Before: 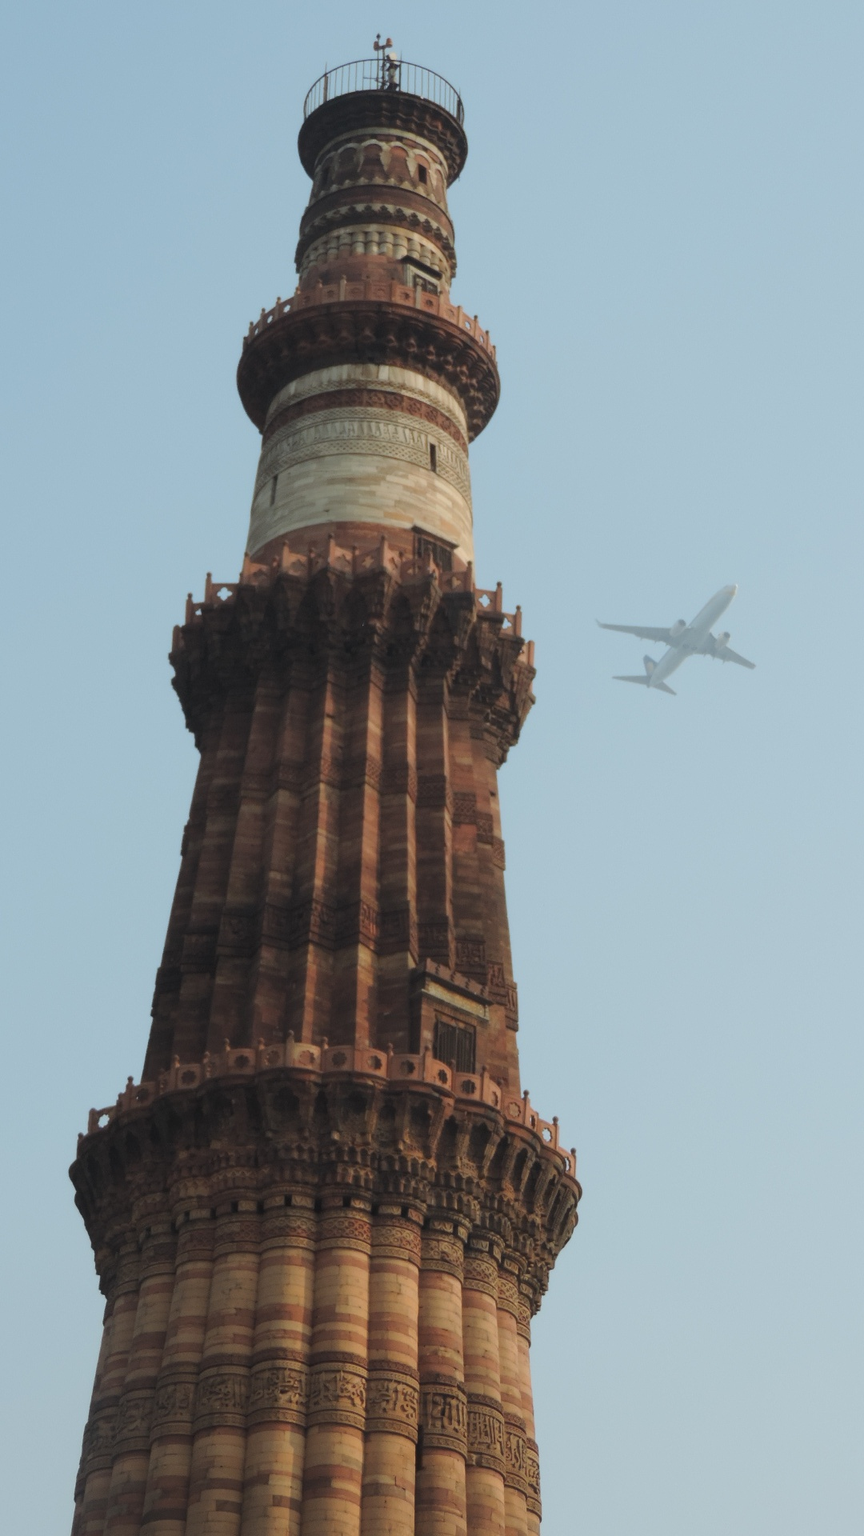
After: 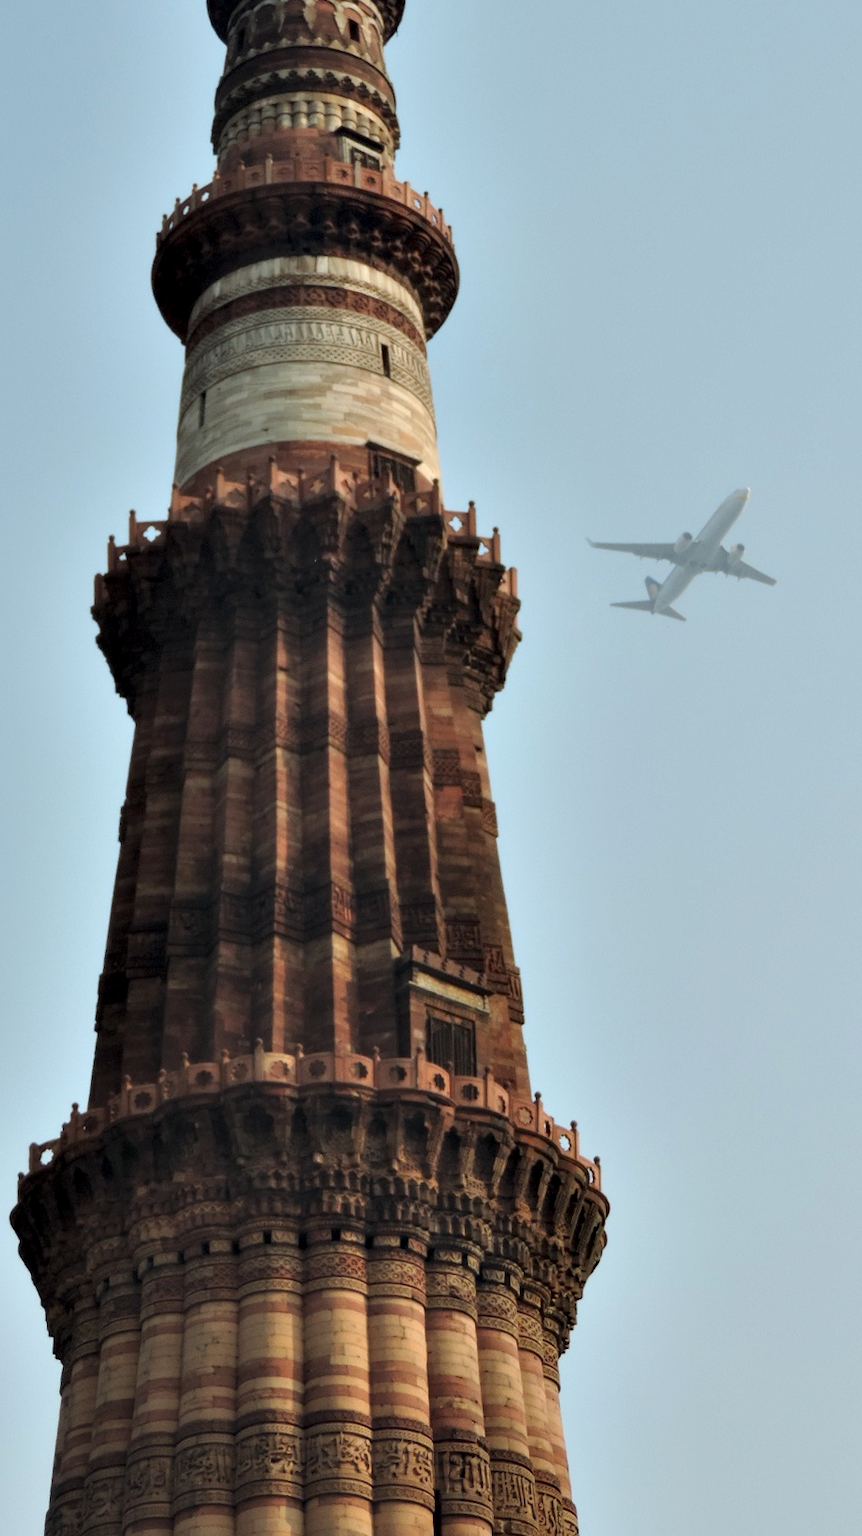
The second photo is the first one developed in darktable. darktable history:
crop and rotate: angle 3.35°, left 5.726%, top 5.676%
contrast equalizer: y [[0.6 ×6], [0.55 ×6], [0 ×6], [0 ×6], [0 ×6]]
tone equalizer: edges refinement/feathering 500, mask exposure compensation -1.57 EV, preserve details no
